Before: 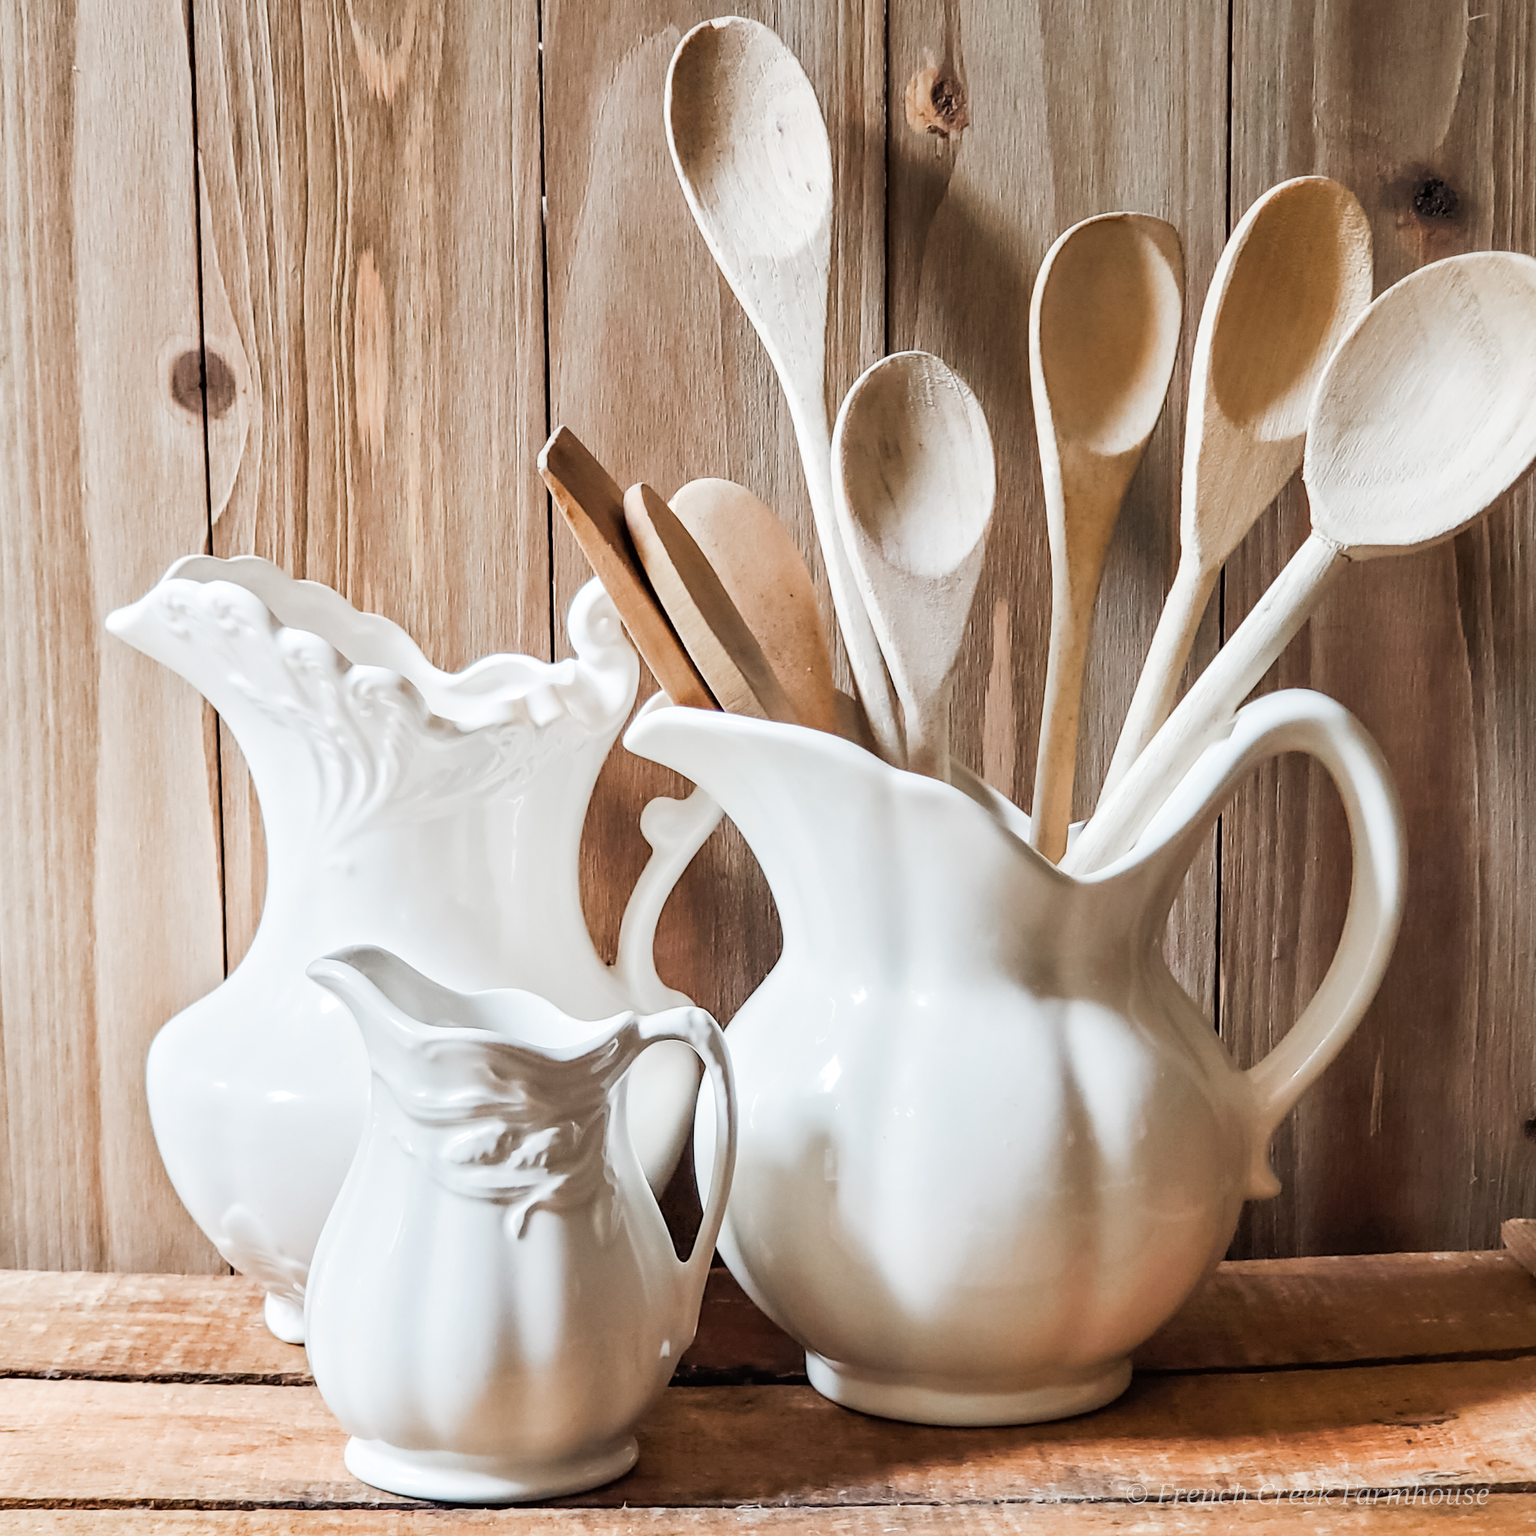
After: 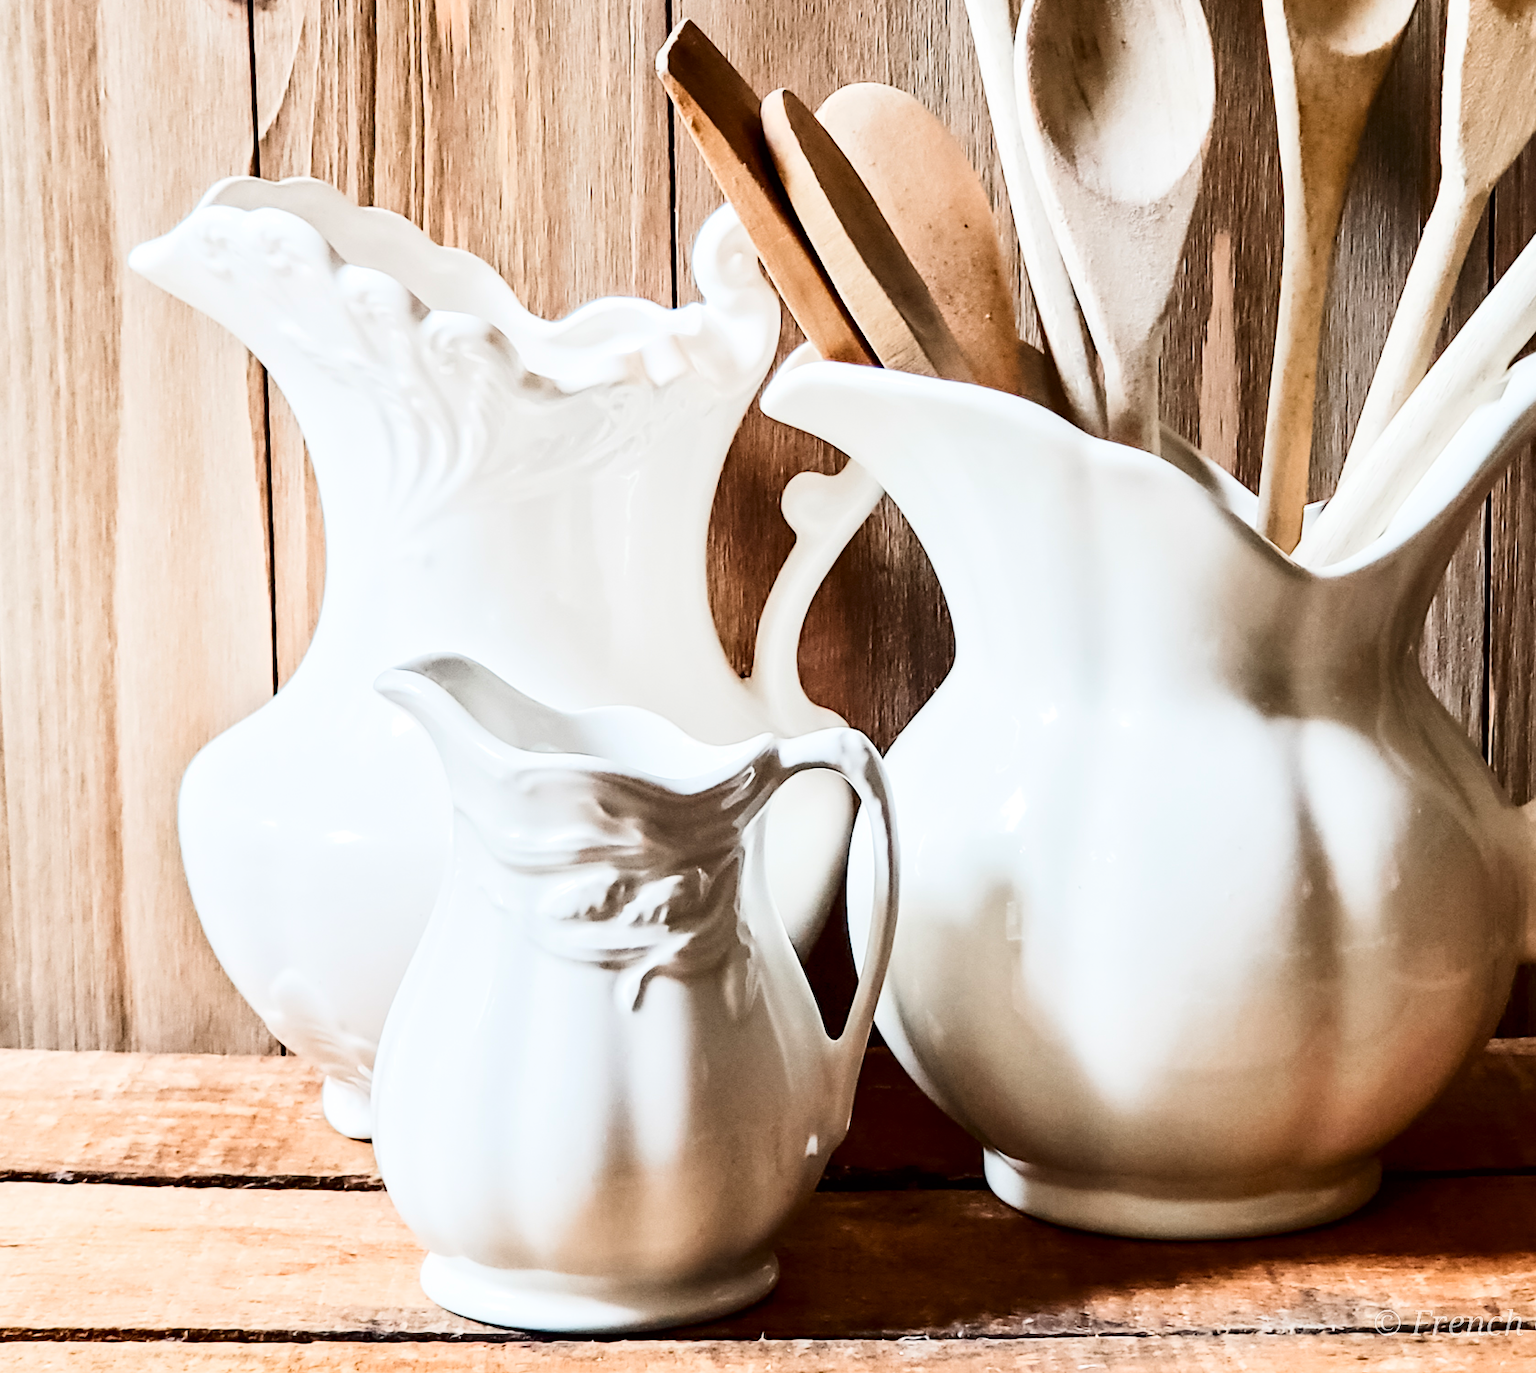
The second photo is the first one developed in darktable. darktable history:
contrast brightness saturation: contrast 0.335, brightness -0.08, saturation 0.173
crop: top 26.717%, right 18.023%
